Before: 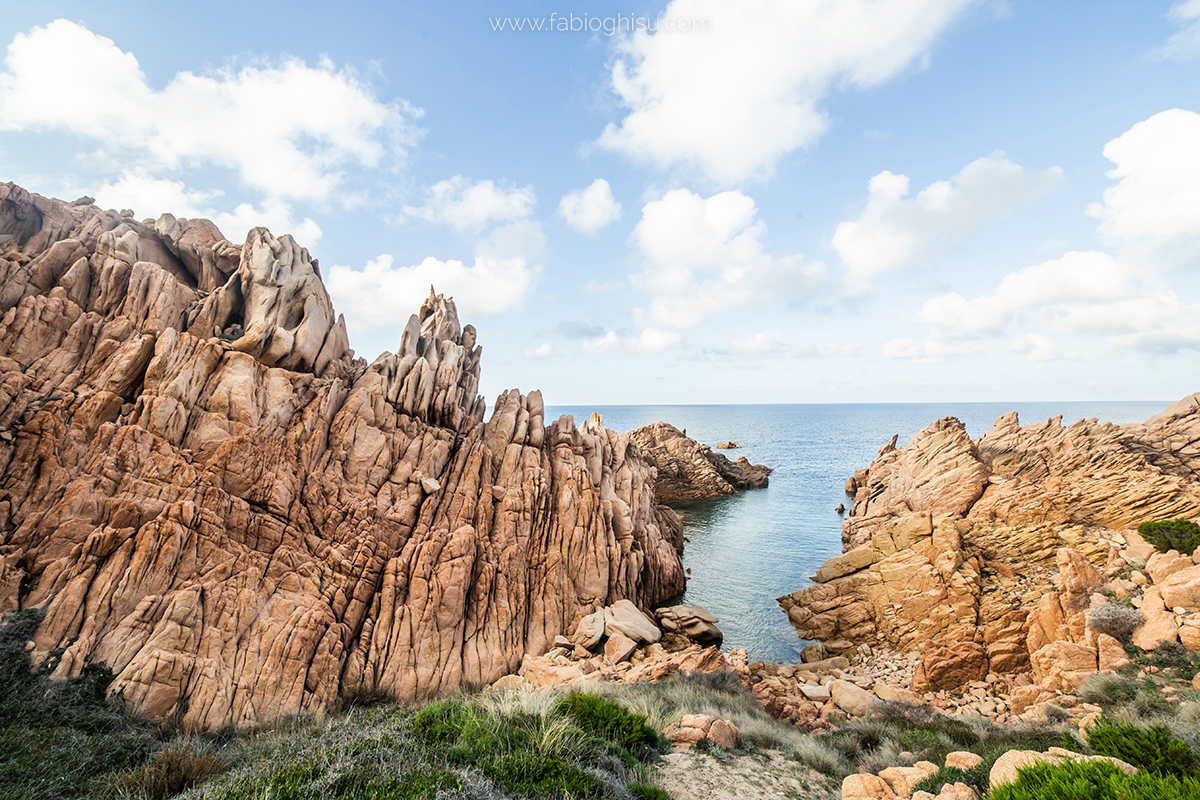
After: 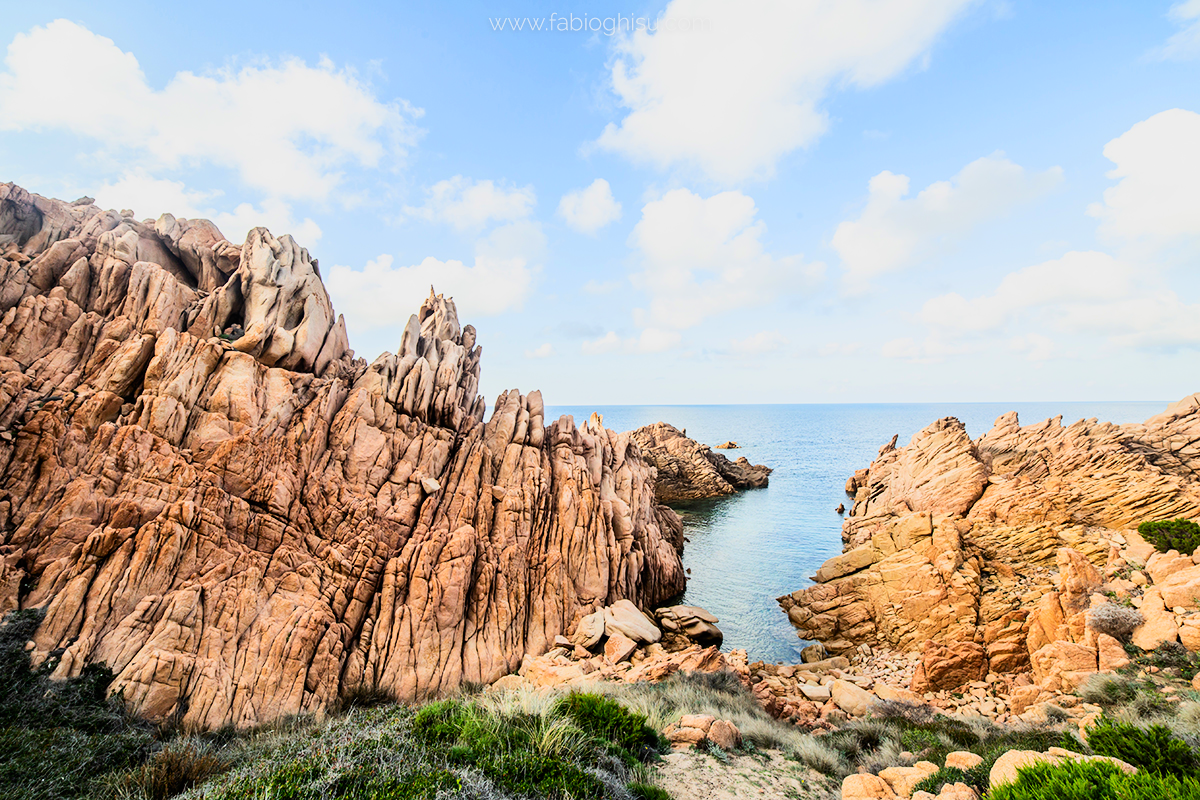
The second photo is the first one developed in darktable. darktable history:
contrast brightness saturation: contrast 0.227, brightness 0.096, saturation 0.294
filmic rgb: black relative exposure -7.98 EV, white relative exposure 3.86 EV, hardness 4.31, color science v6 (2022)
